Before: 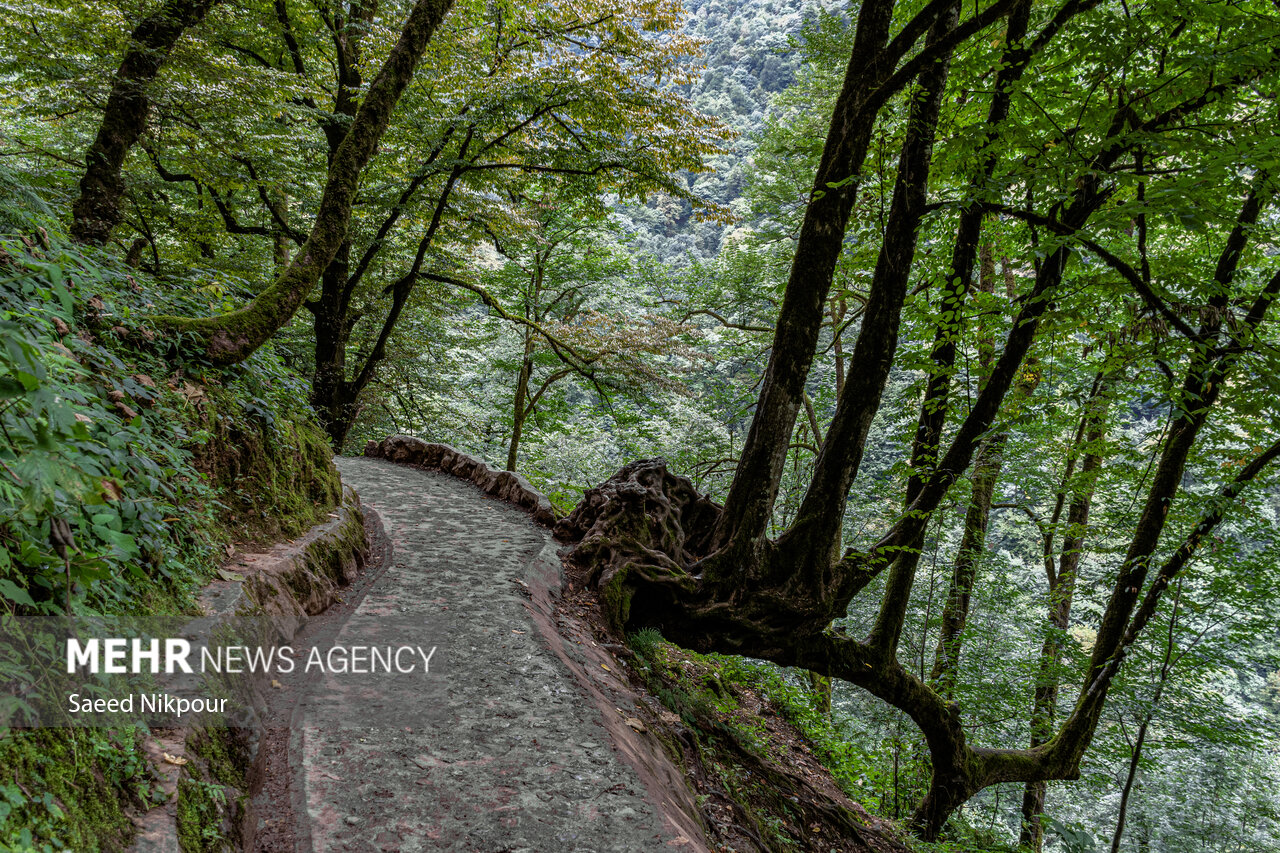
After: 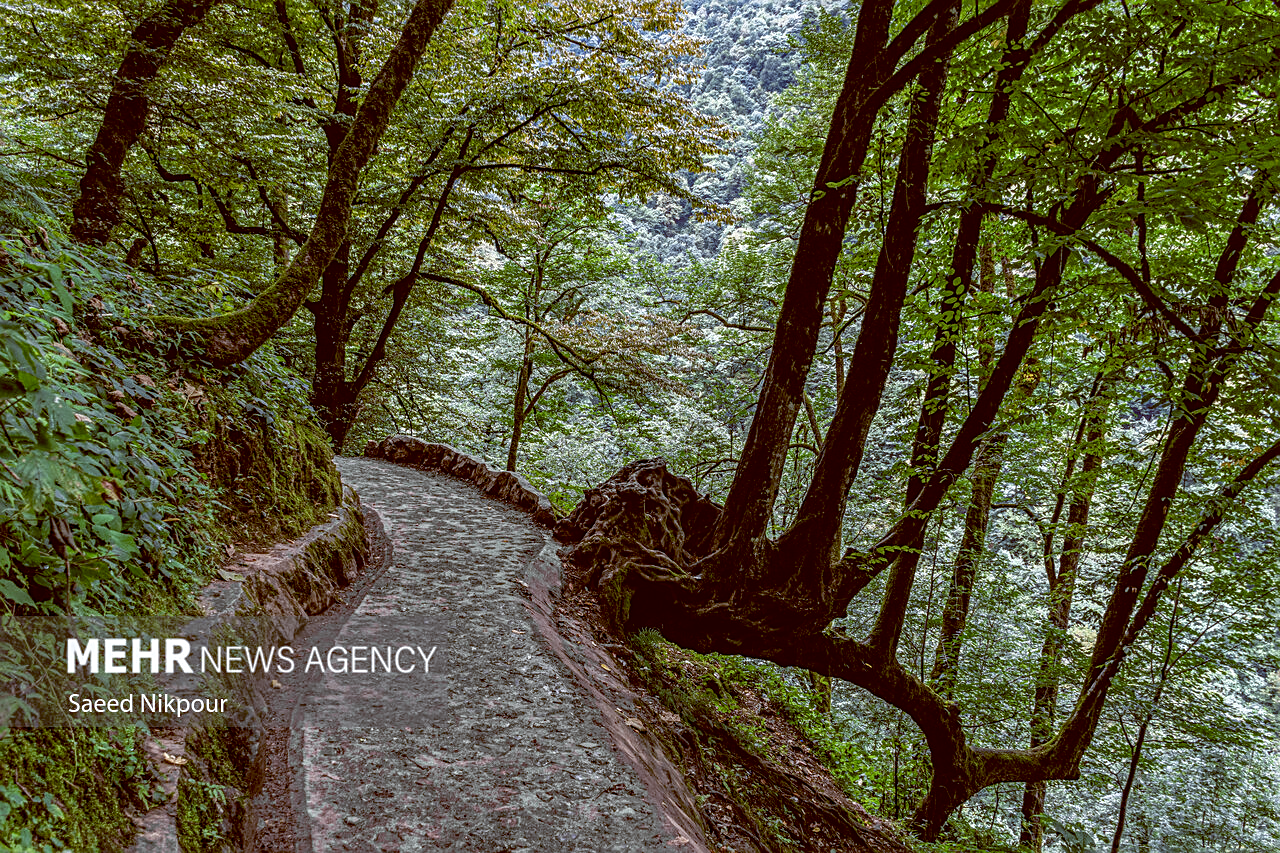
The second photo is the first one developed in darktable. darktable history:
local contrast: on, module defaults
color balance: lift [1, 1.015, 1.004, 0.985], gamma [1, 0.958, 0.971, 1.042], gain [1, 0.956, 0.977, 1.044]
sharpen: on, module defaults
